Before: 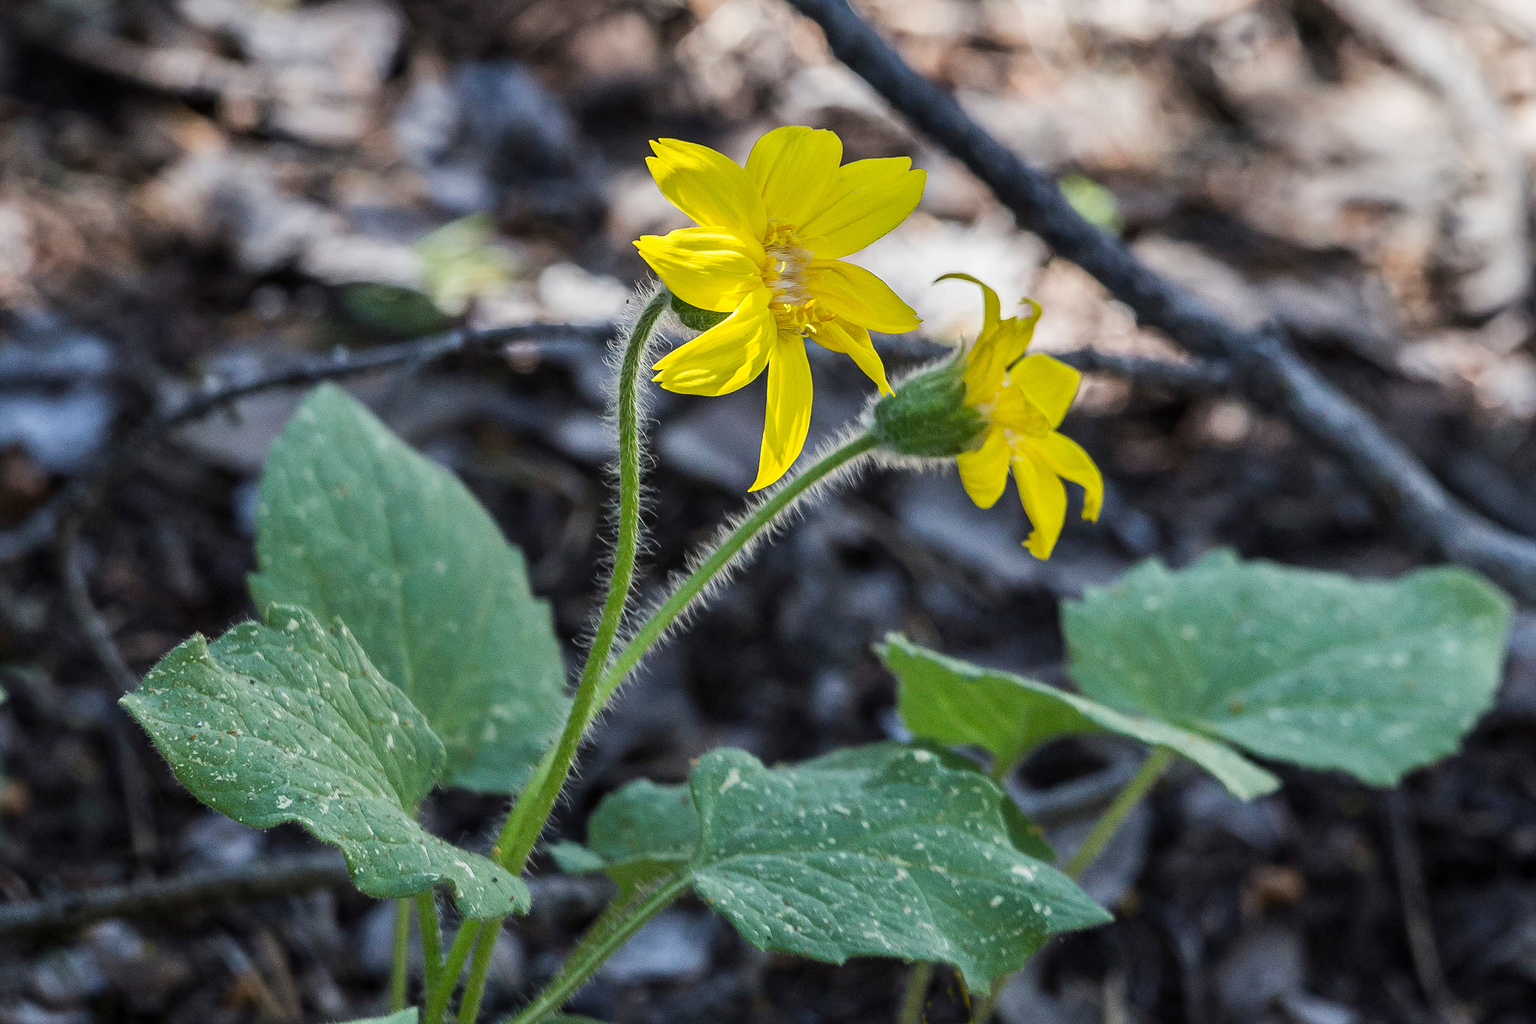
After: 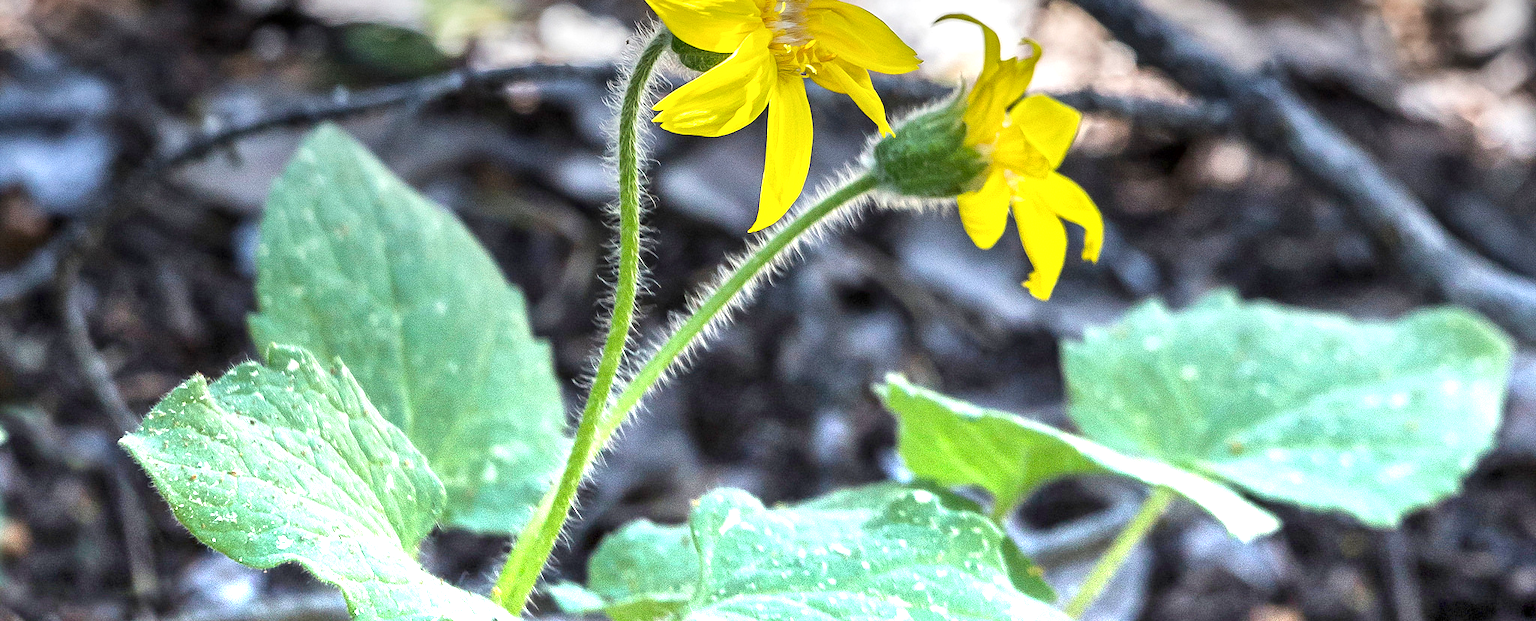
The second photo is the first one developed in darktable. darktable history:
local contrast: mode bilateral grid, contrast 20, coarseness 50, detail 120%, midtone range 0.2
graduated density: density -3.9 EV
crop and rotate: top 25.357%, bottom 13.942%
